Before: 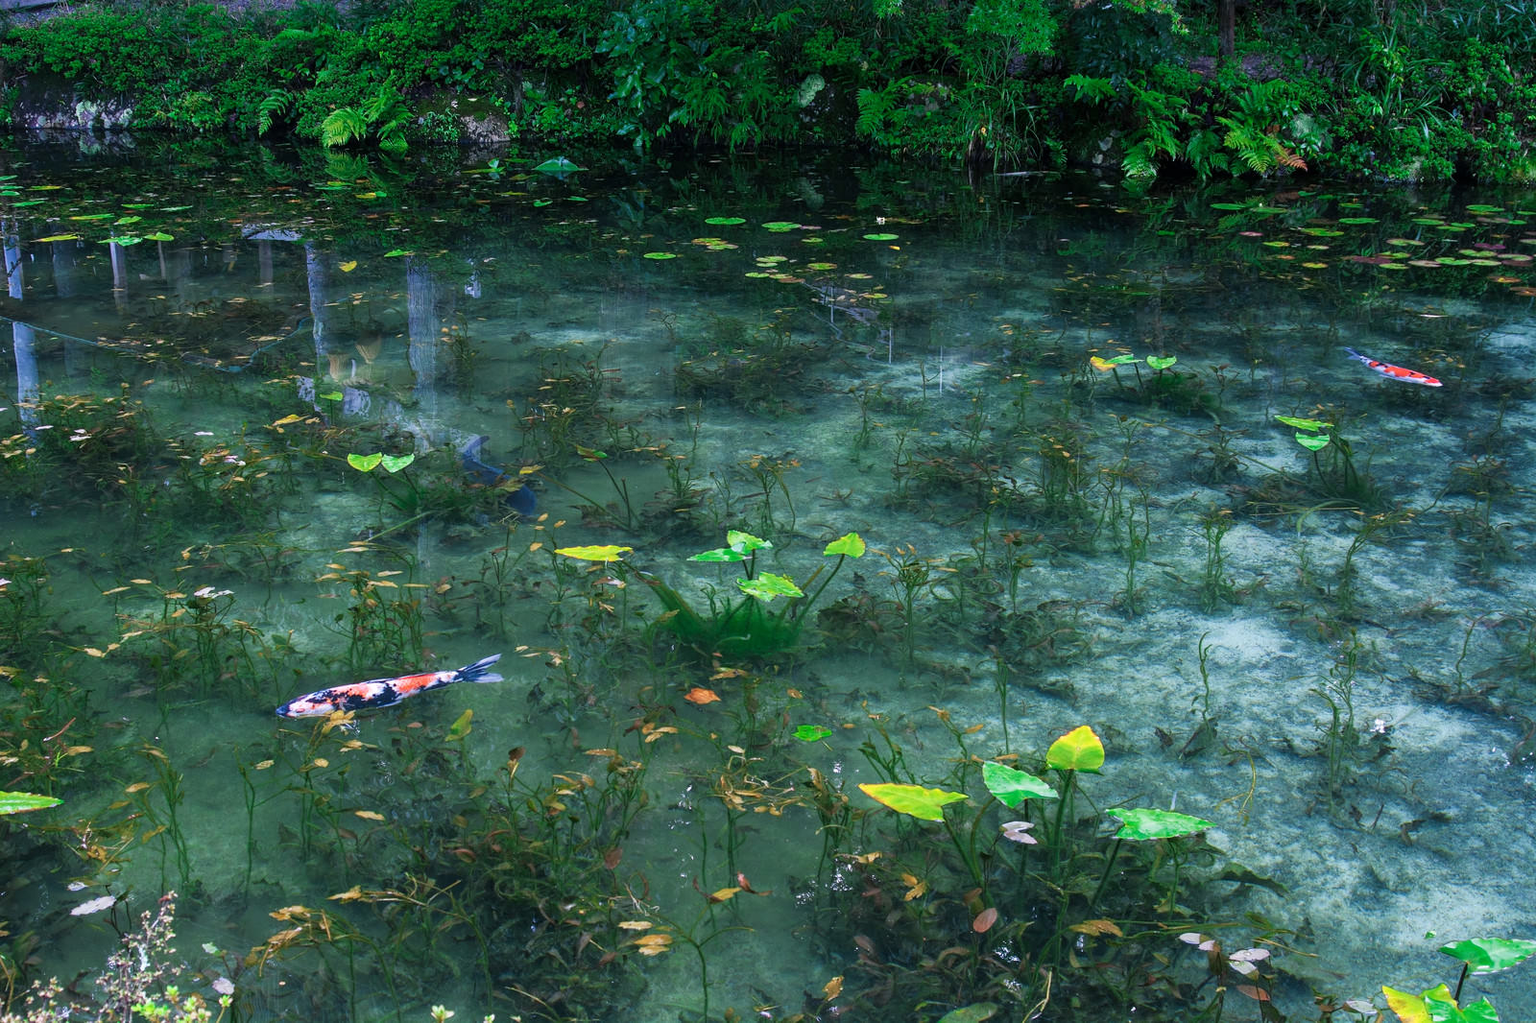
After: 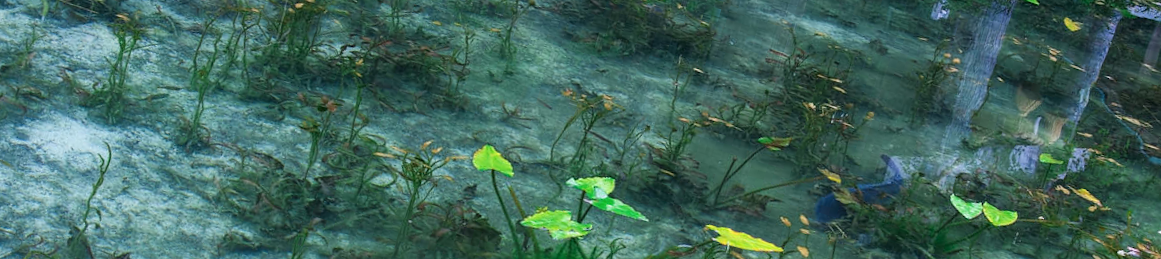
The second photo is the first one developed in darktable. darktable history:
crop and rotate: angle 16.12°, top 30.835%, bottom 35.653%
local contrast: mode bilateral grid, contrast 20, coarseness 50, detail 120%, midtone range 0.2
